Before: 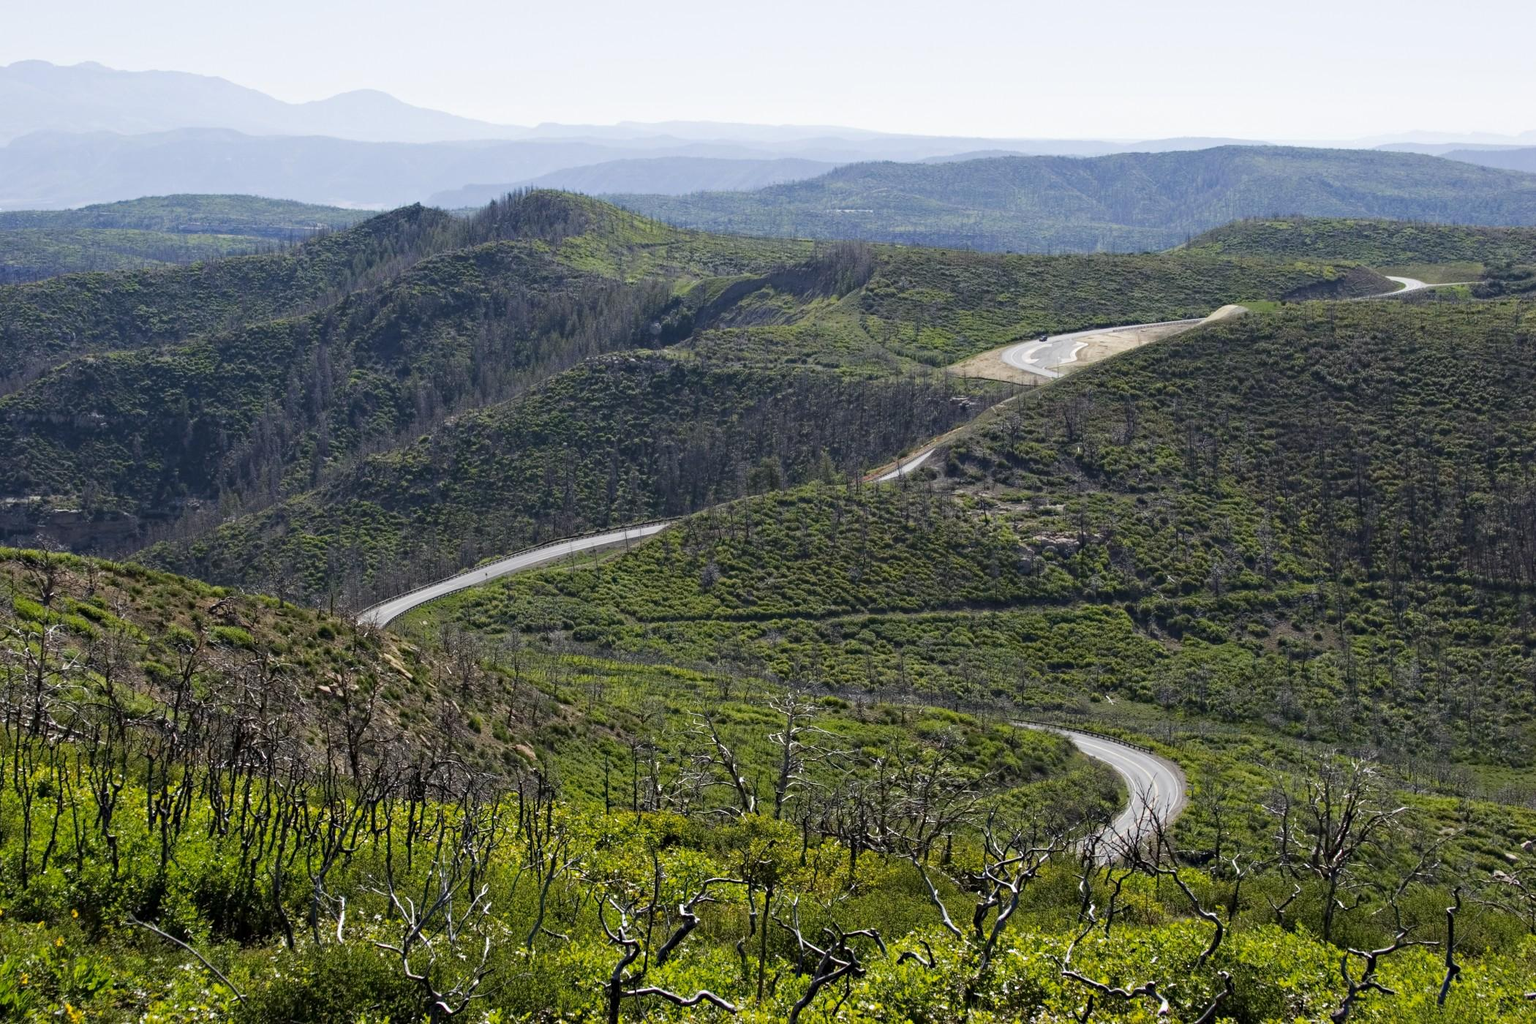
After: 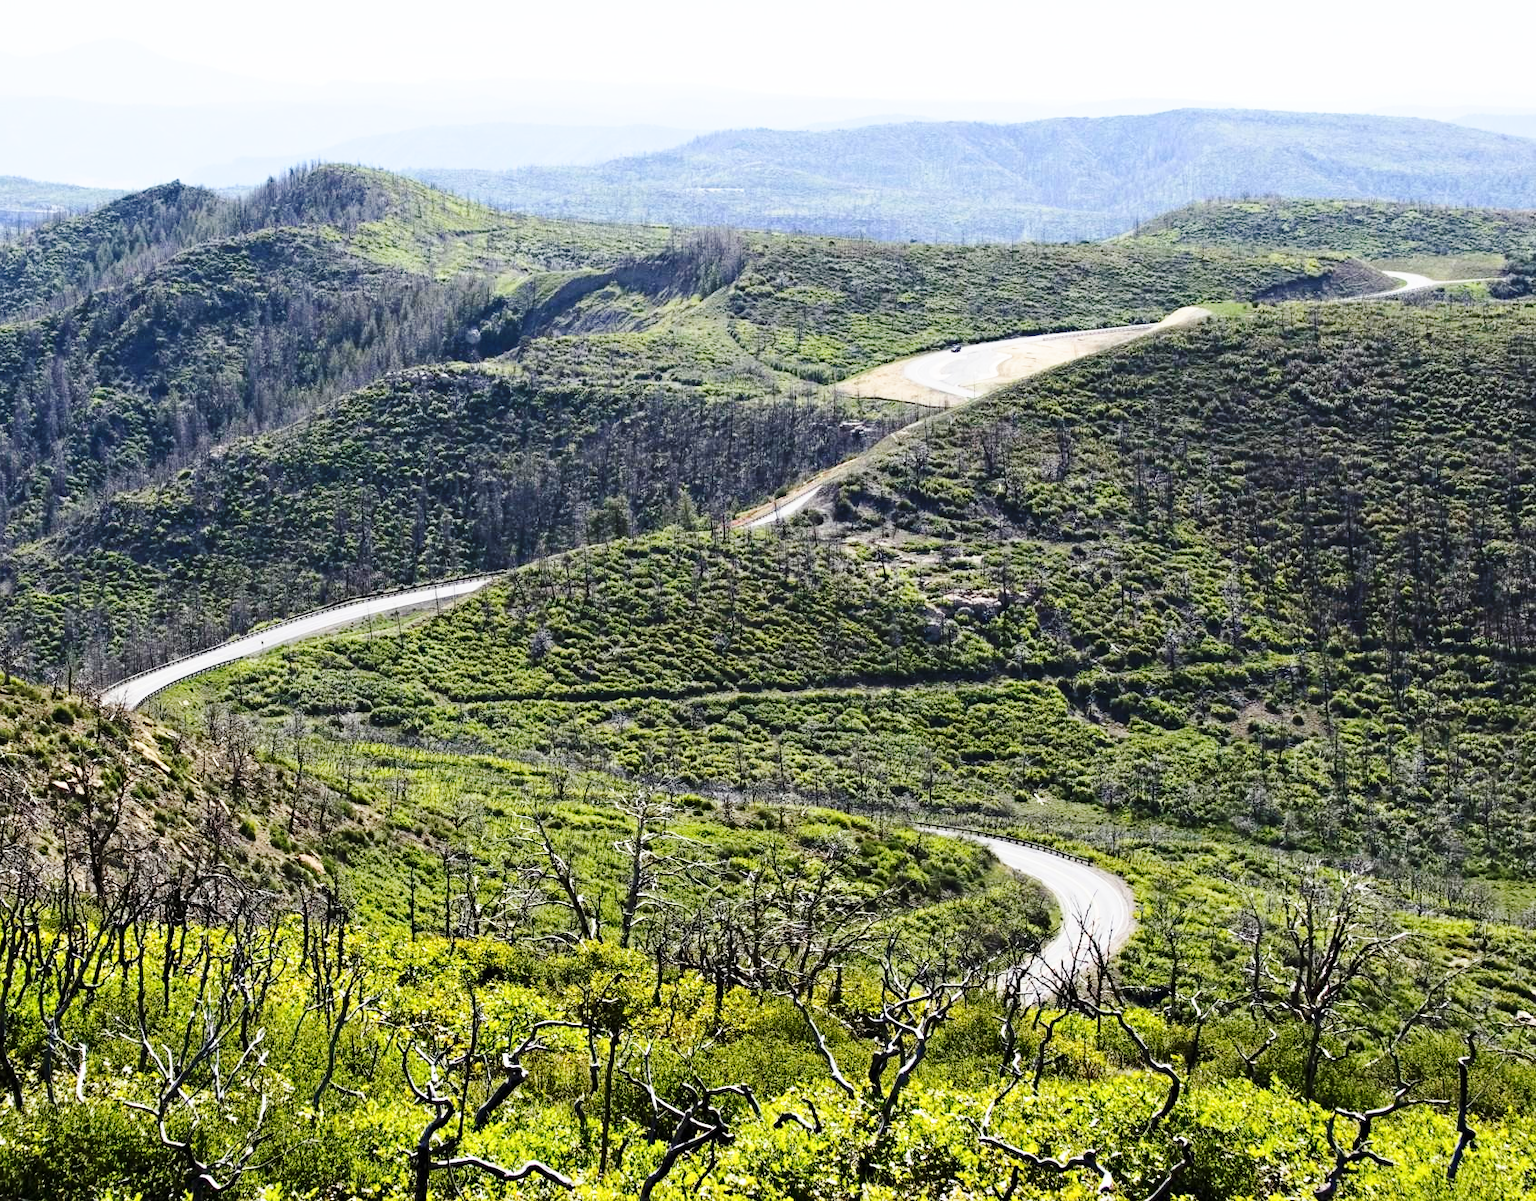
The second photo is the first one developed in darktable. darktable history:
crop and rotate: left 17.959%, top 5.771%, right 1.742%
contrast brightness saturation: contrast 0.24, brightness 0.09
base curve: curves: ch0 [(0, 0) (0.028, 0.03) (0.121, 0.232) (0.46, 0.748) (0.859, 0.968) (1, 1)], preserve colors none
